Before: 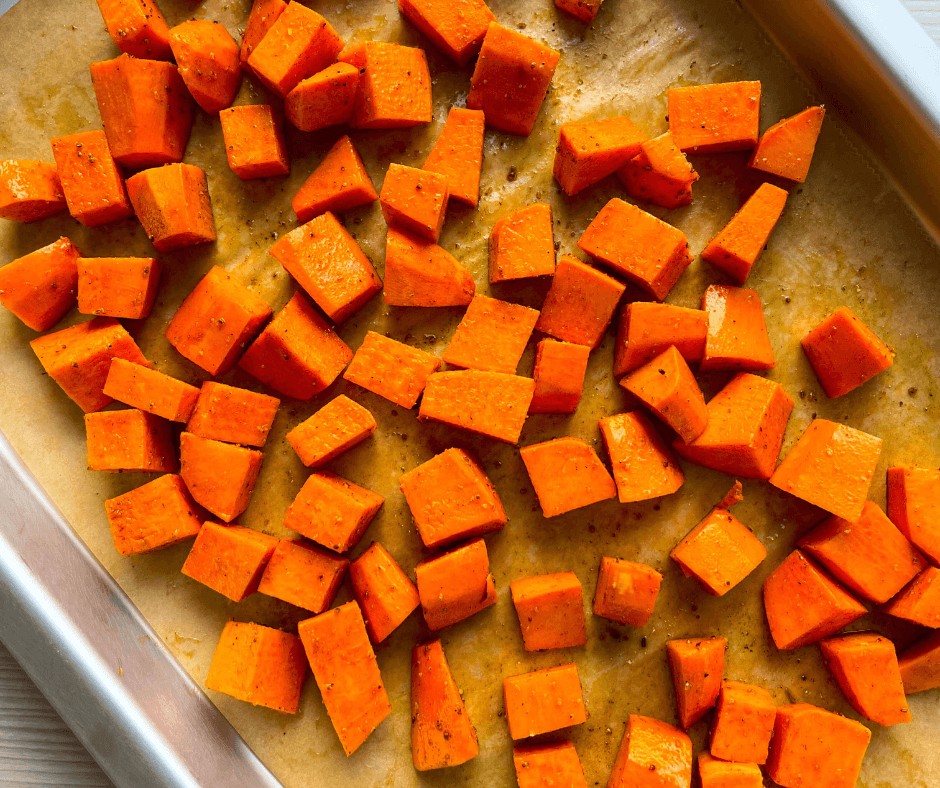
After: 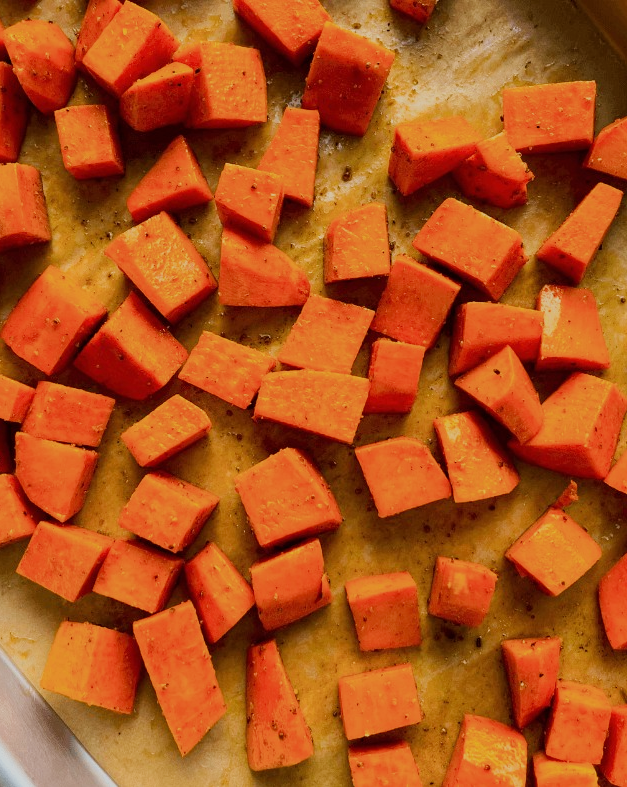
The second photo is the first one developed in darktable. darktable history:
crop and rotate: left 17.738%, right 15.464%
filmic rgb: black relative exposure -16 EV, white relative exposure 6.13 EV, hardness 5.23
